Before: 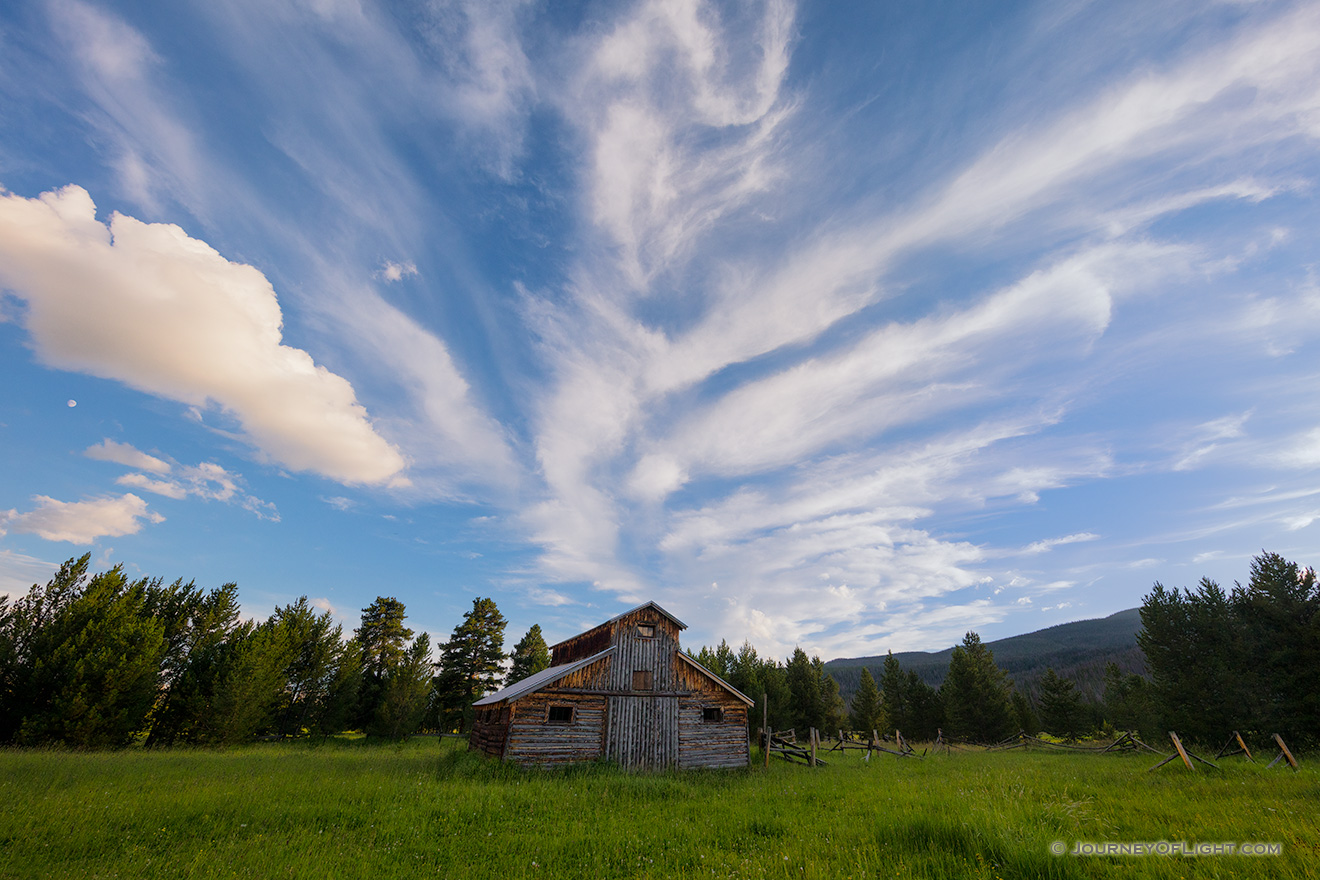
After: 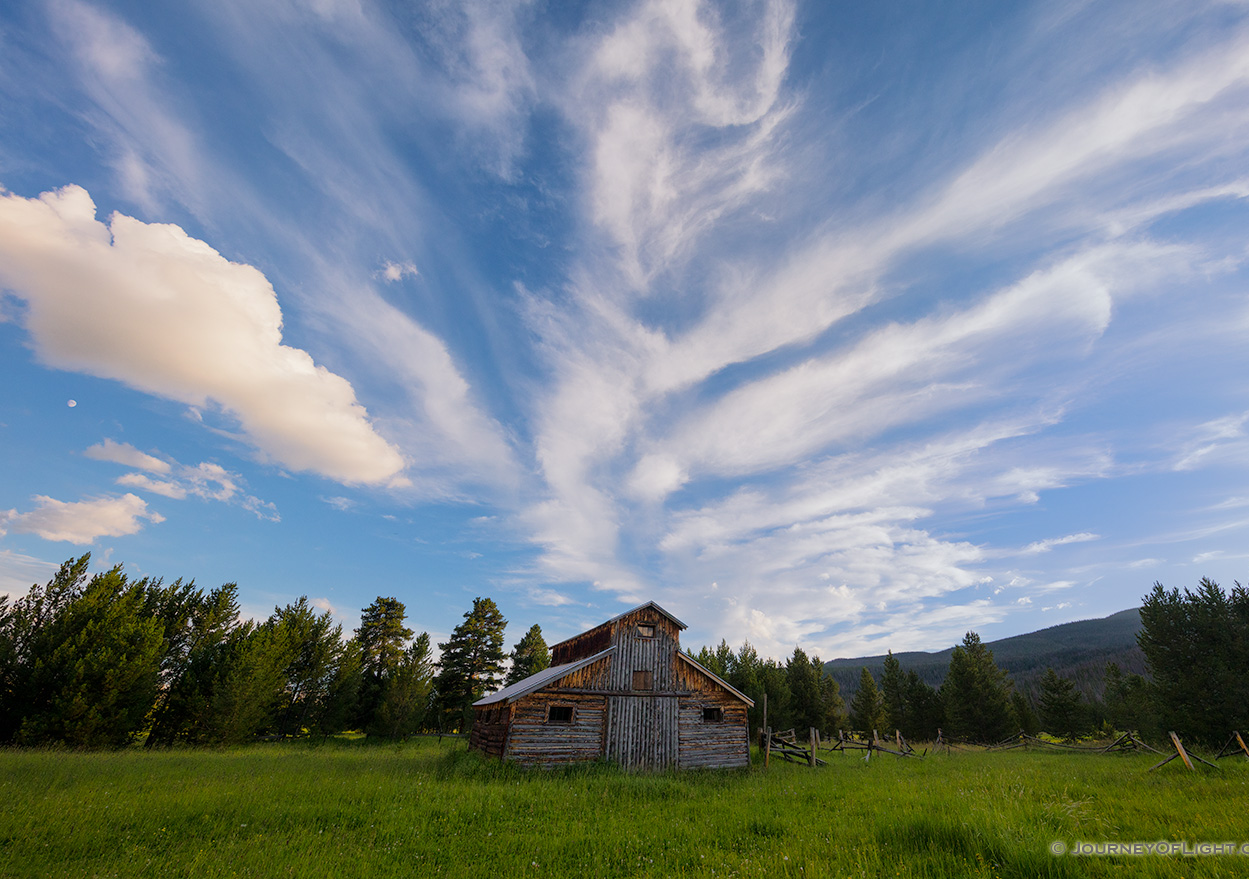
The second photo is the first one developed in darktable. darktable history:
crop and rotate: left 0%, right 5.335%
